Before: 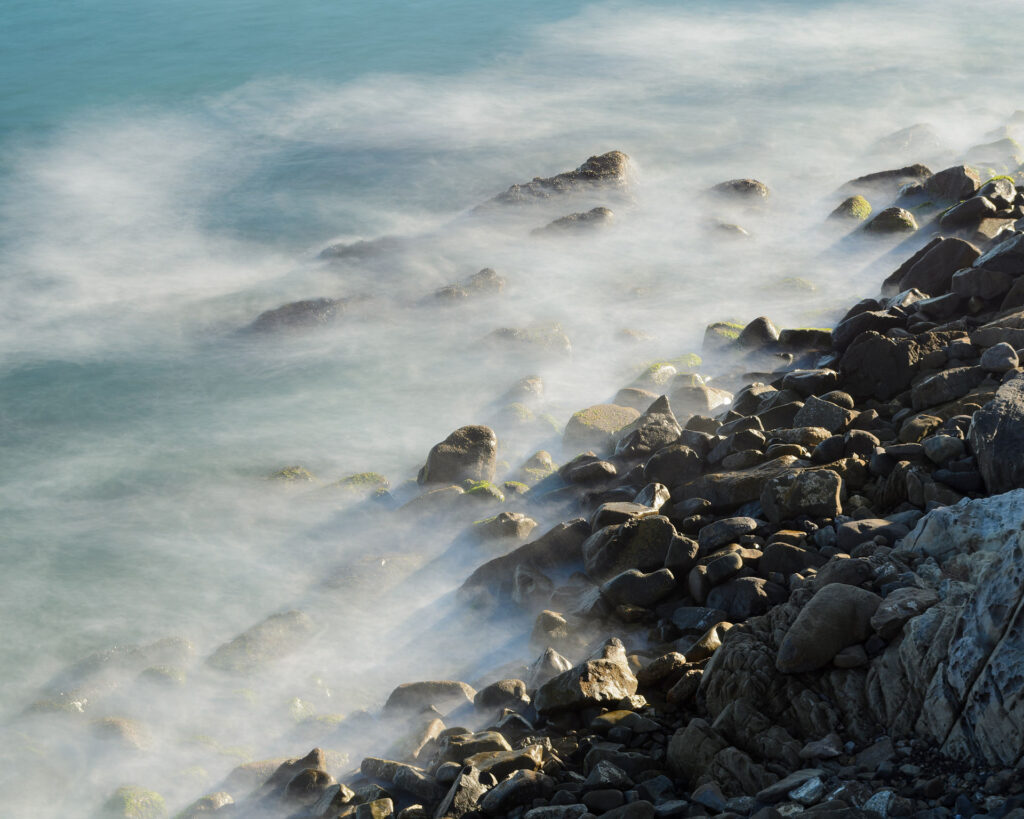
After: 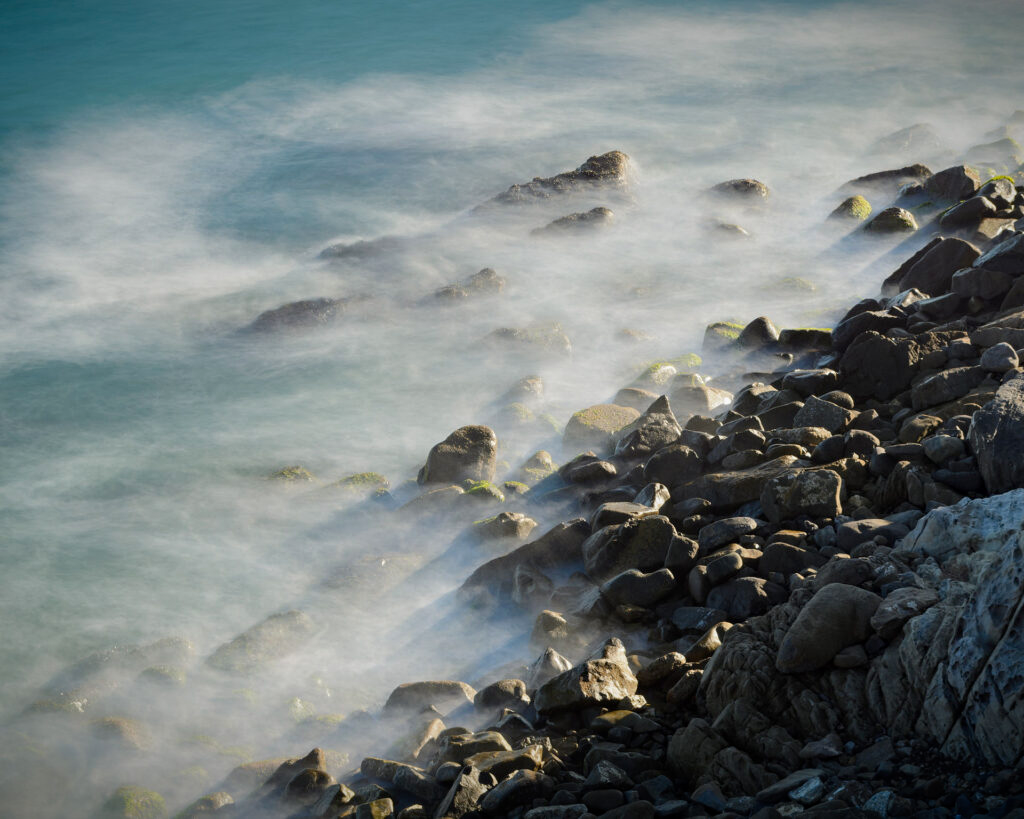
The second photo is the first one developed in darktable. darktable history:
haze removal: compatibility mode true, adaptive false
contrast brightness saturation: saturation -0.05
tone equalizer: -8 EV -0.002 EV, -7 EV 0.005 EV, -6 EV -0.009 EV, -5 EV 0.011 EV, -4 EV -0.012 EV, -3 EV 0.007 EV, -2 EV -0.062 EV, -1 EV -0.293 EV, +0 EV -0.582 EV, smoothing diameter 2%, edges refinement/feathering 20, mask exposure compensation -1.57 EV, filter diffusion 5
vignetting: fall-off start 98.29%, fall-off radius 100%, brightness -1, saturation 0.5, width/height ratio 1.428
